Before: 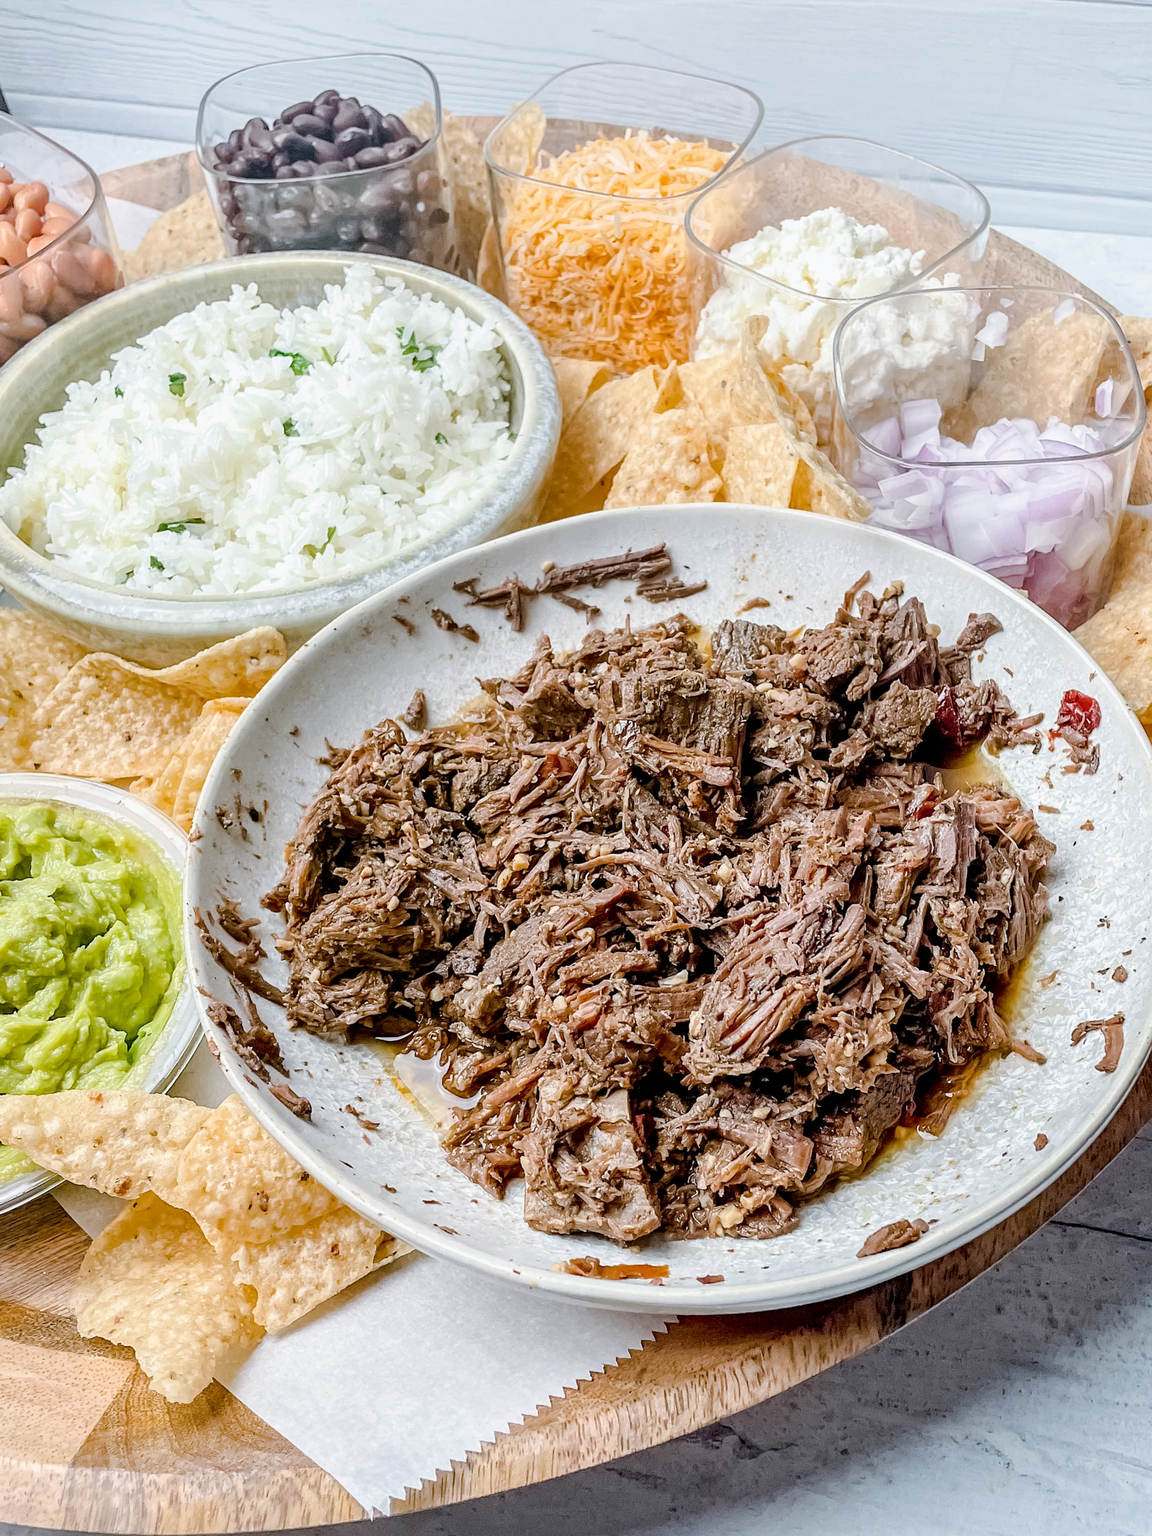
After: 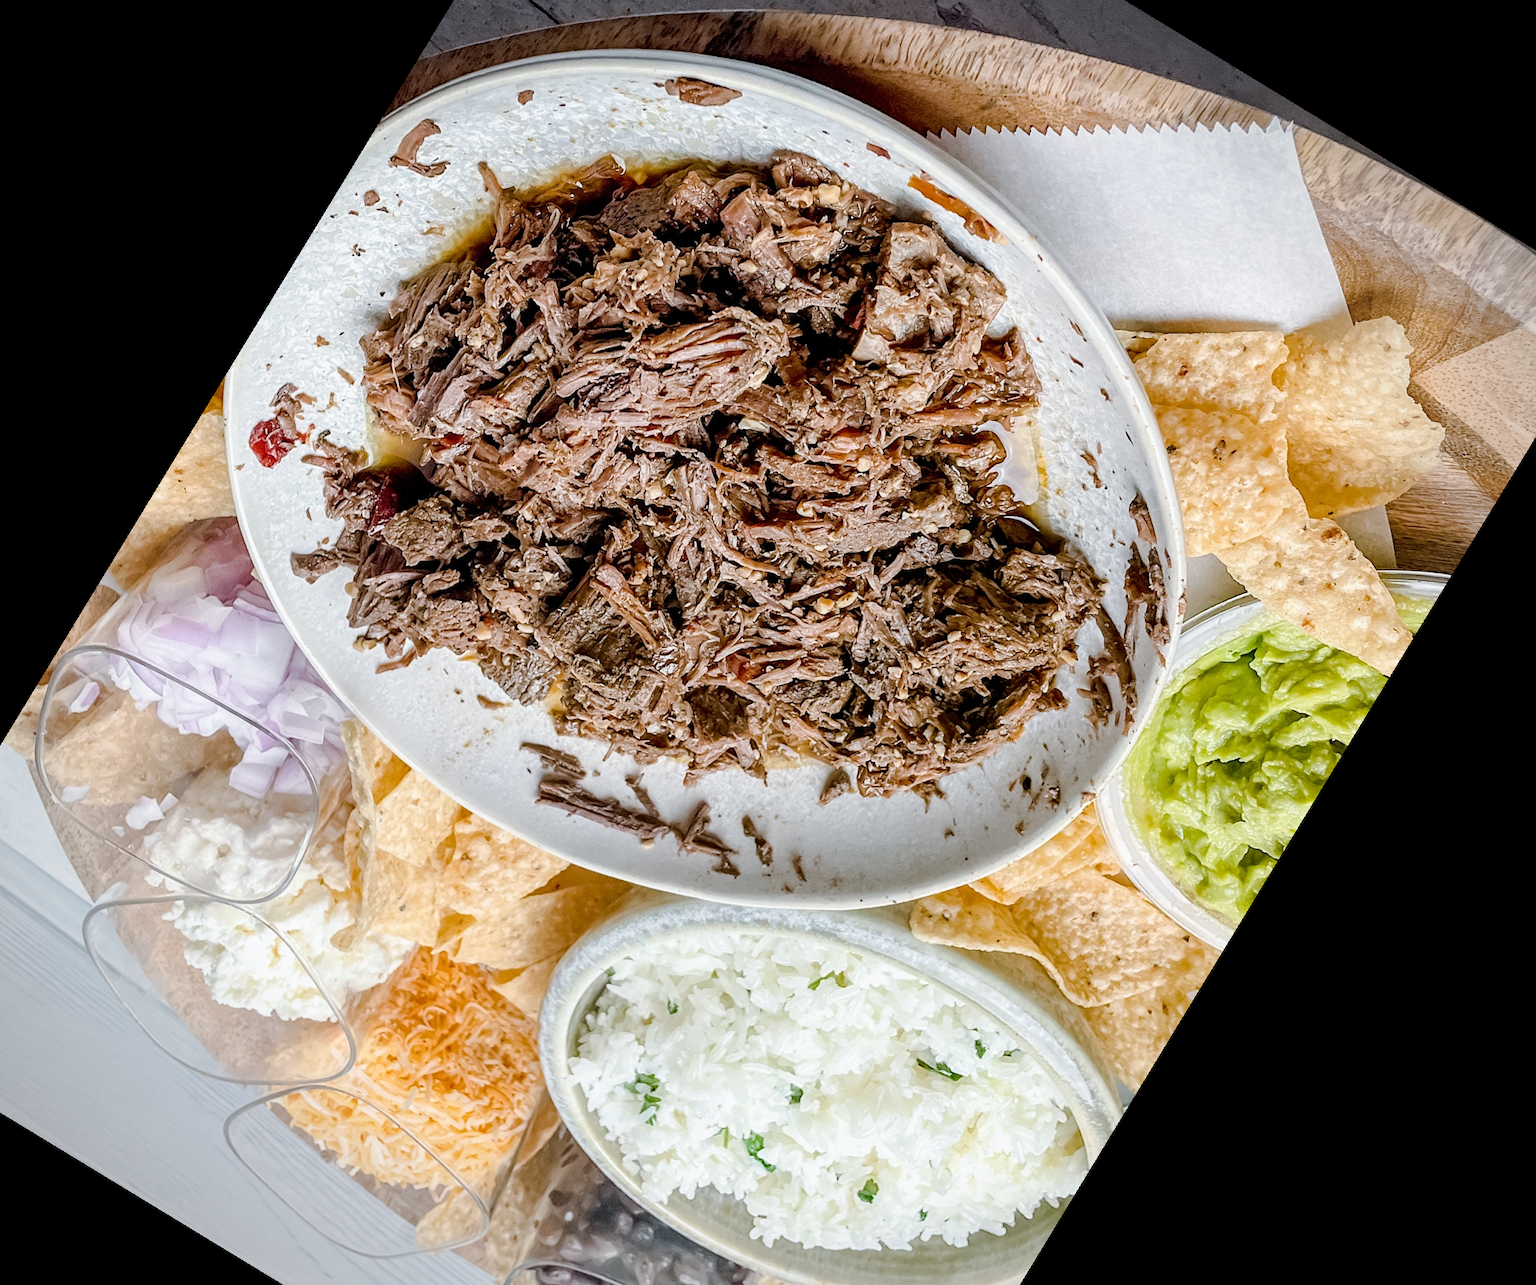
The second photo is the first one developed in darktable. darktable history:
crop and rotate: angle 148.68°, left 9.111%, top 15.603%, right 4.588%, bottom 17.041%
vignetting: width/height ratio 1.094
